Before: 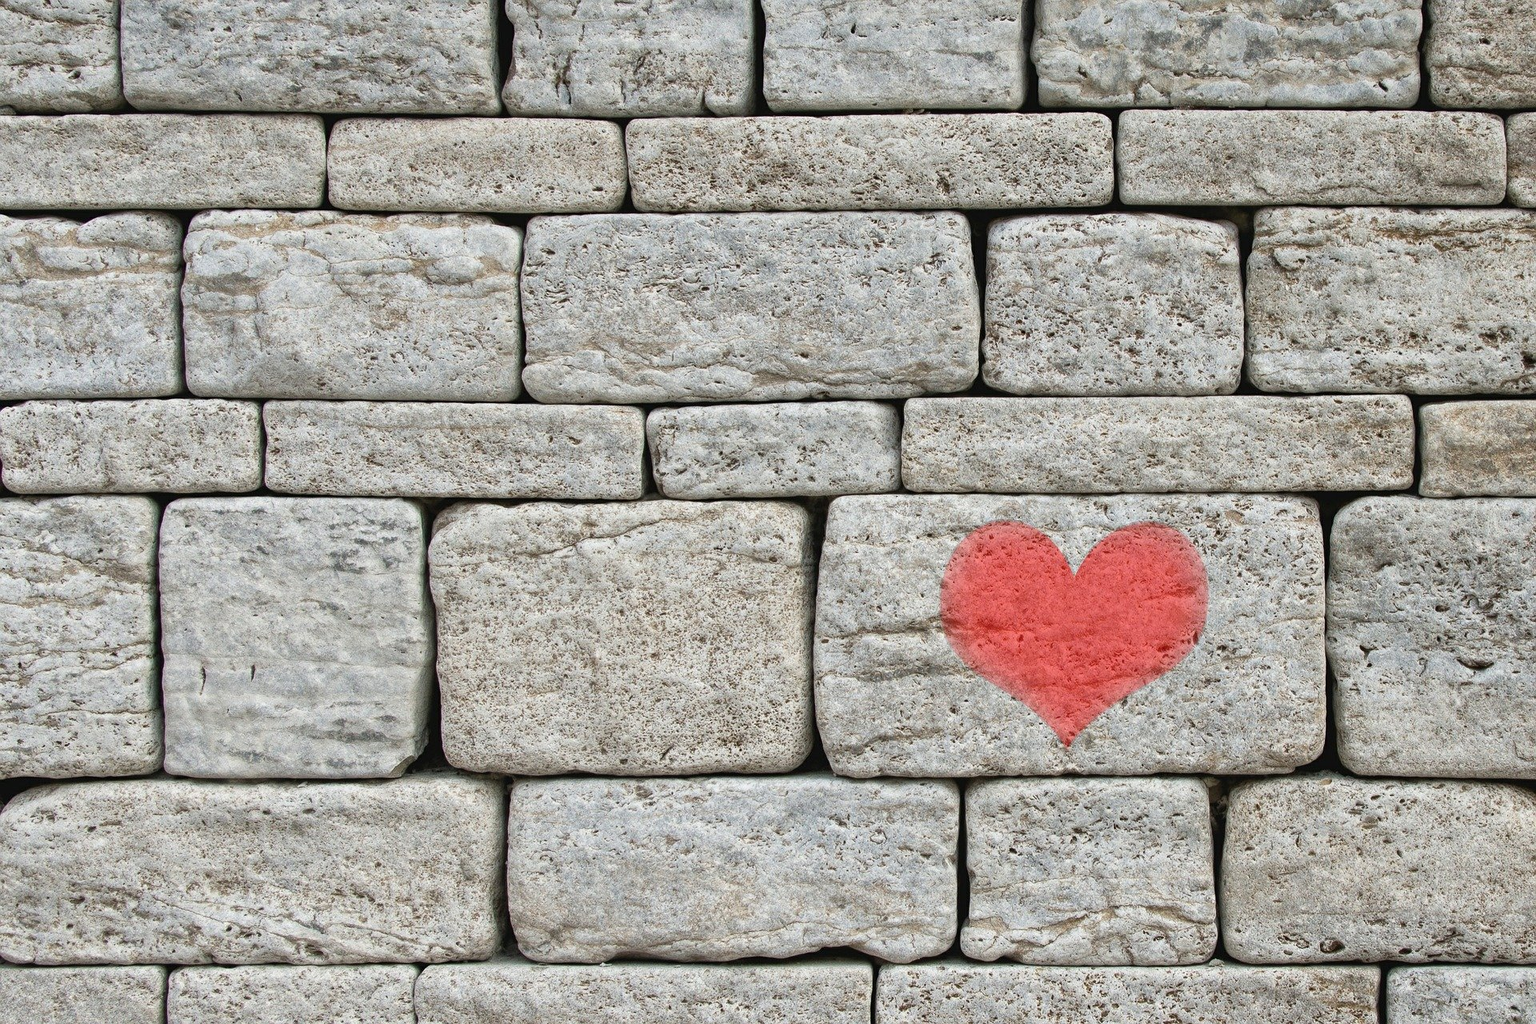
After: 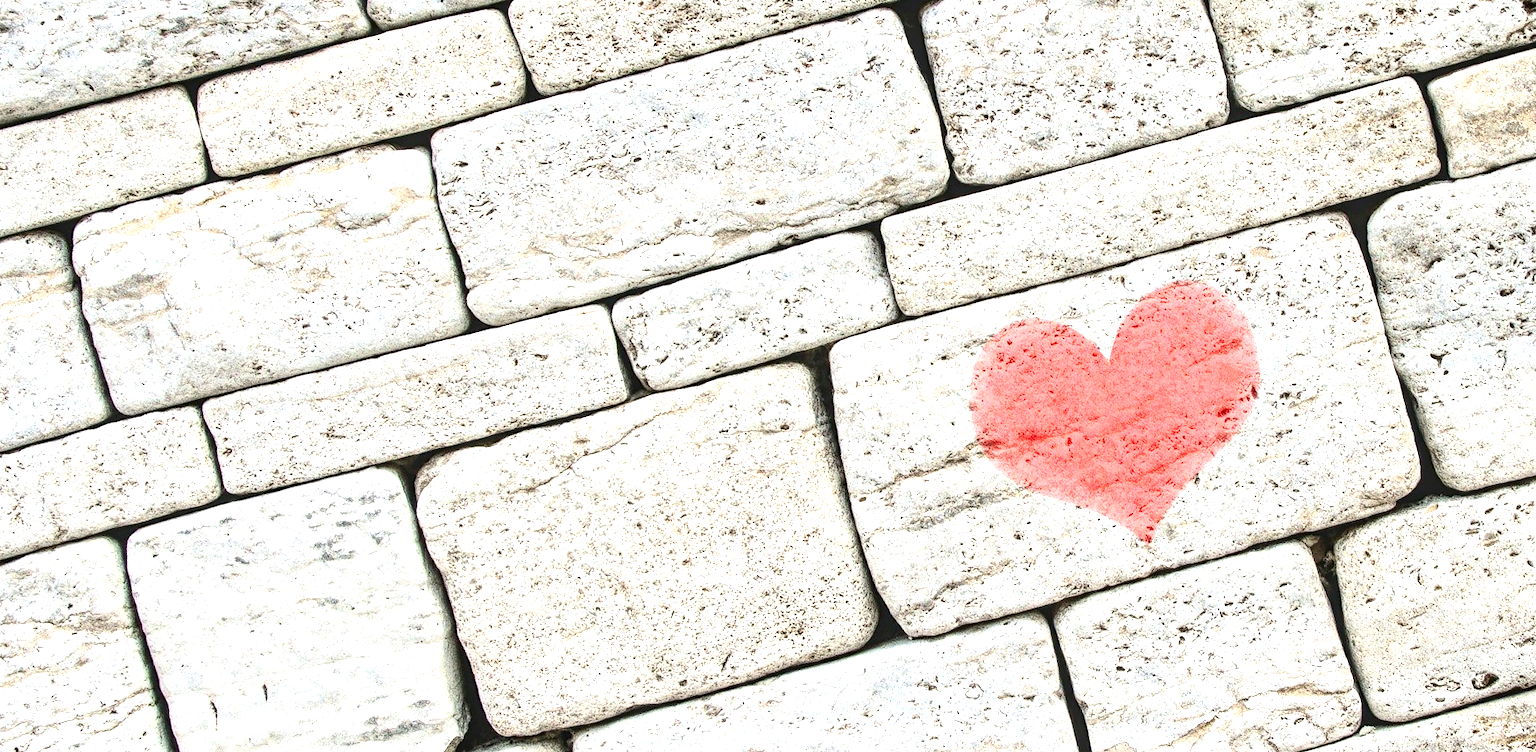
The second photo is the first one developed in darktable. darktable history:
rotate and perspective: rotation -14.8°, crop left 0.1, crop right 0.903, crop top 0.25, crop bottom 0.748
exposure: black level correction 0, exposure 1.388 EV, compensate exposure bias true, compensate highlight preservation false
contrast brightness saturation: contrast 0.28
local contrast: detail 140%
tone equalizer: on, module defaults
